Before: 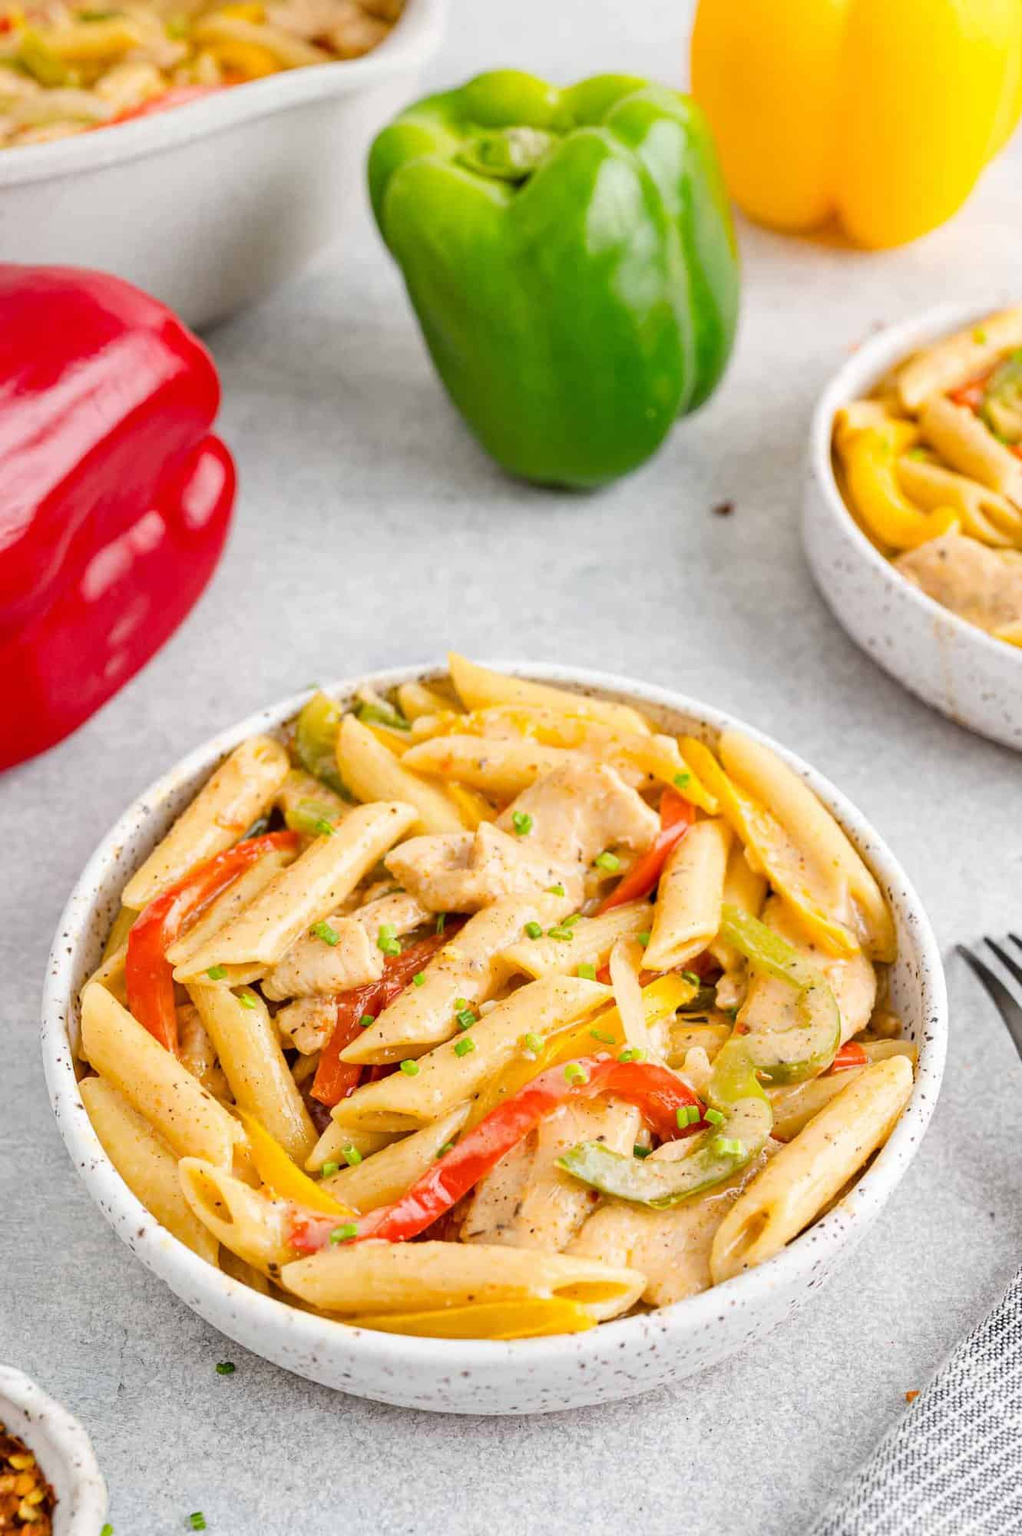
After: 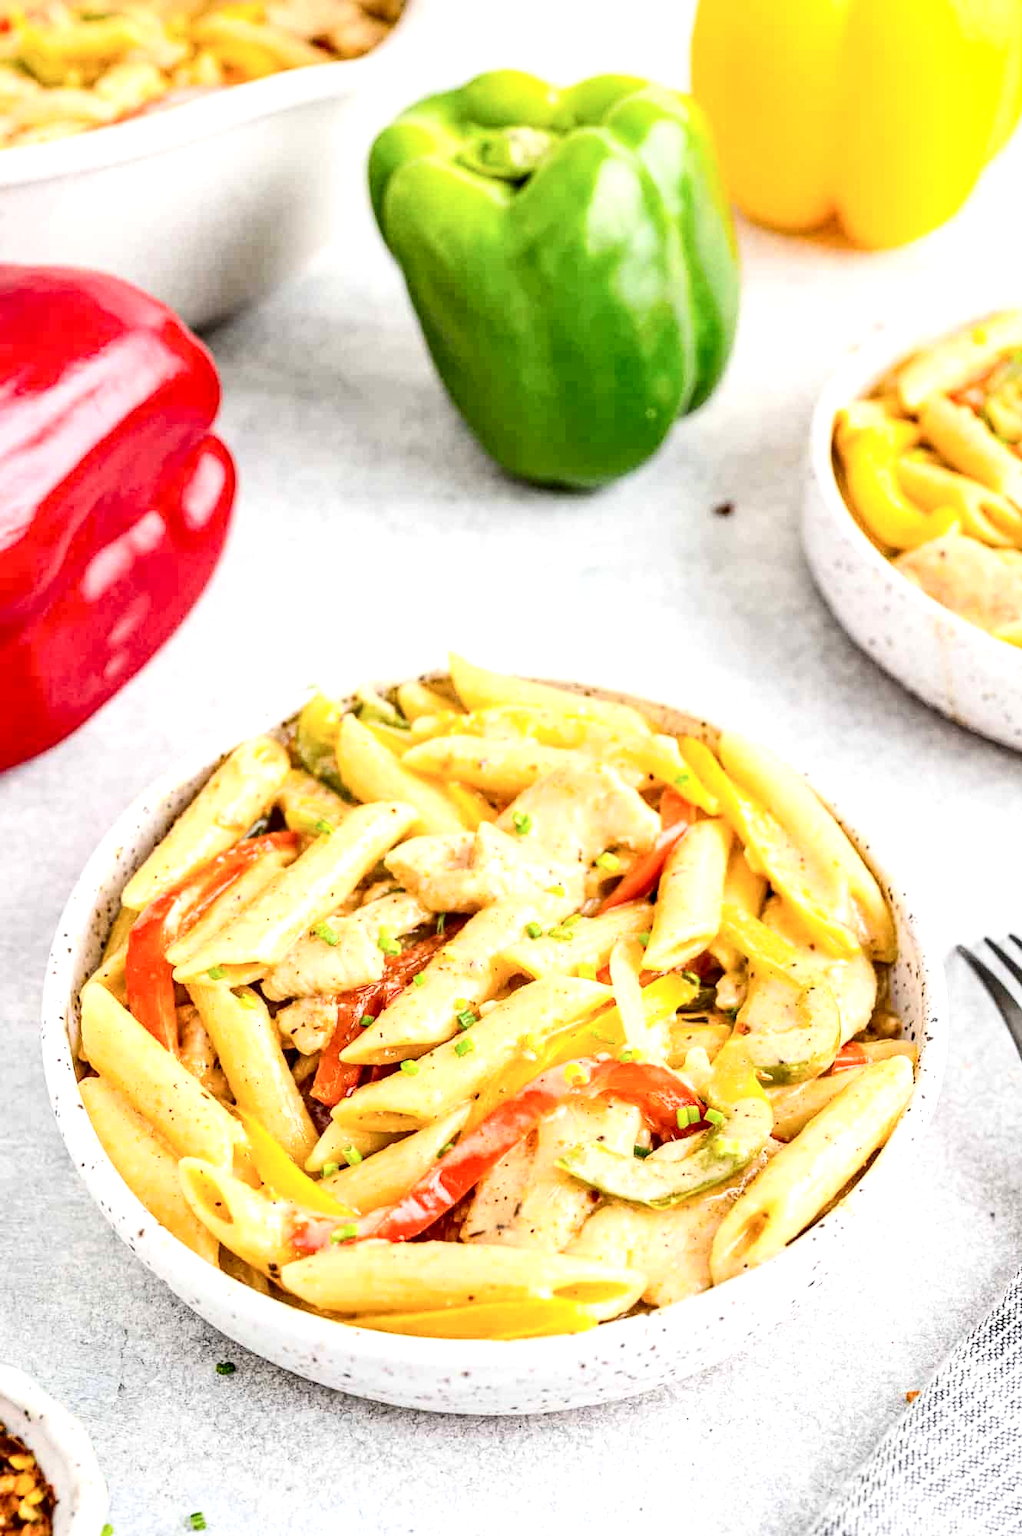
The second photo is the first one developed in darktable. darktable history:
local contrast: detail 150%
exposure: black level correction 0.001, exposure 0.5 EV, compensate highlight preservation false
contrast brightness saturation: contrast 0.239, brightness 0.092
